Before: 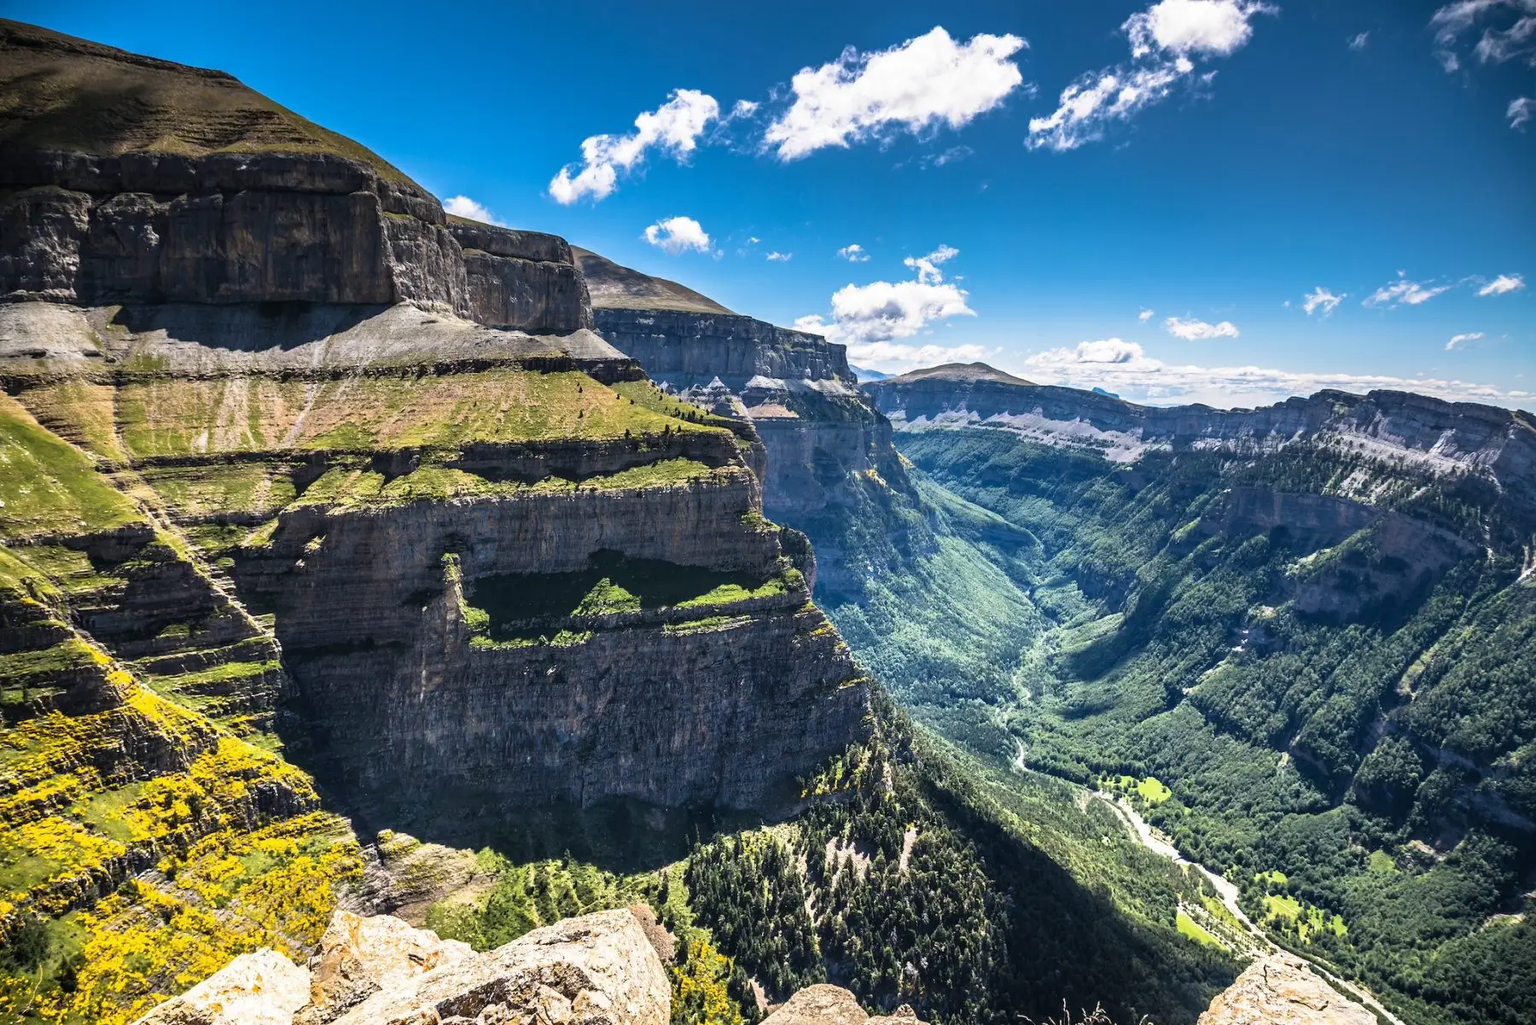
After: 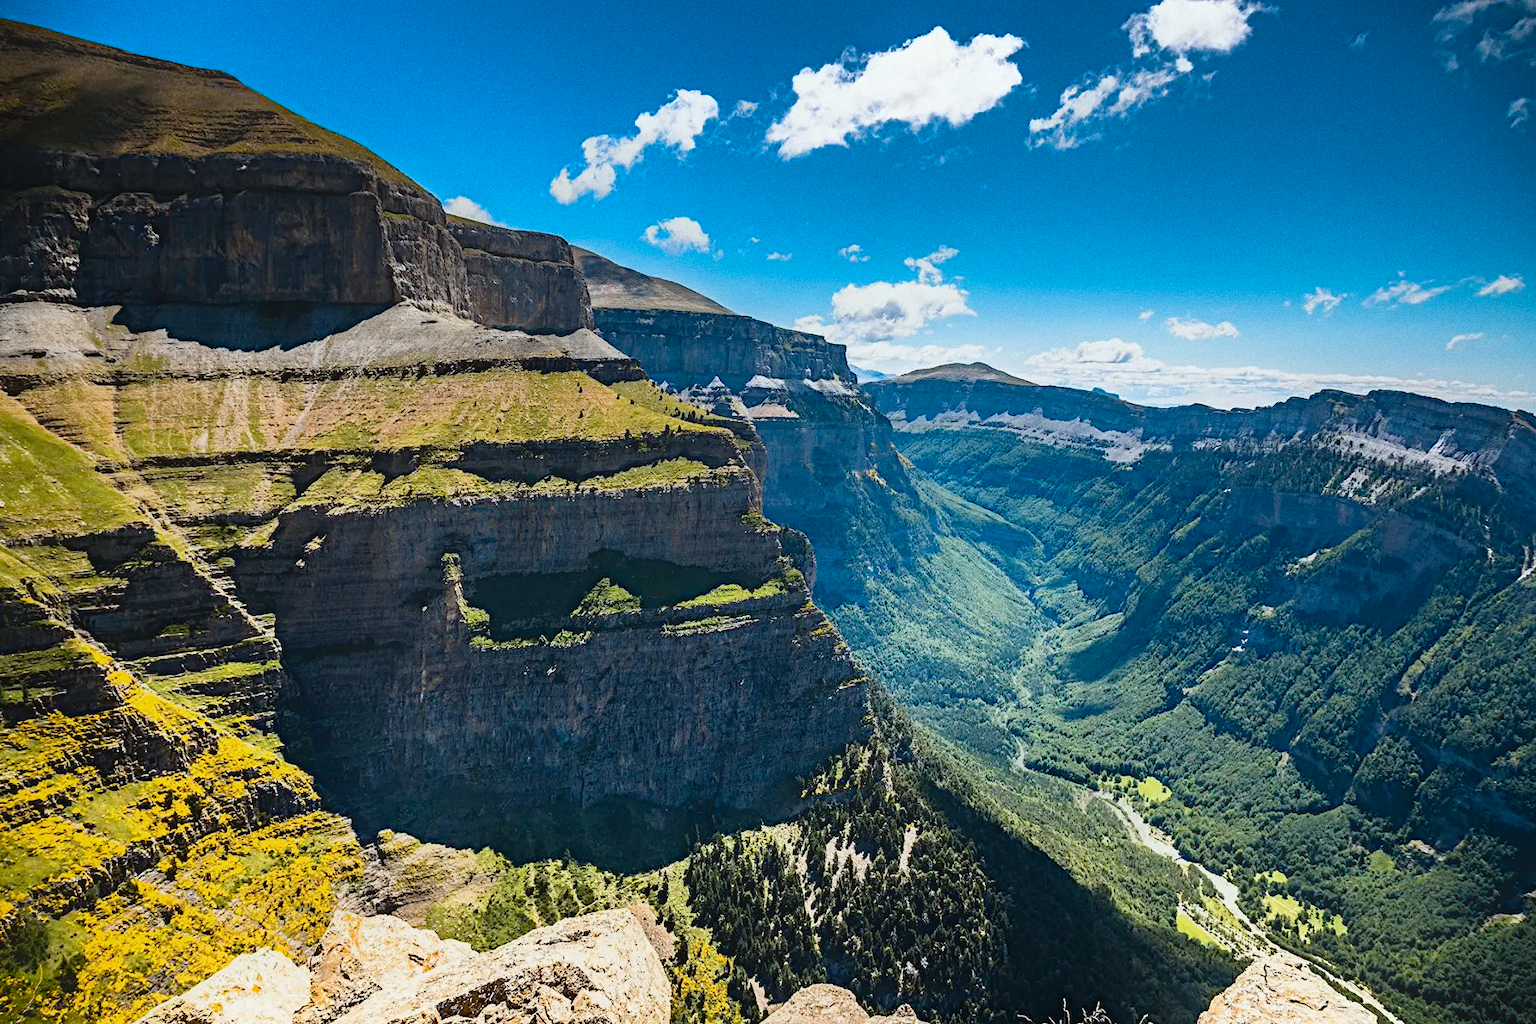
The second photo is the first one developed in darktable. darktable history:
contrast equalizer "soft": octaves 7, y [[0.6 ×6], [0.55 ×6], [0 ×6], [0 ×6], [0 ×6]], mix -1
color balance rgb "basic colorfulness: standard": perceptual saturation grading › global saturation 20%, perceptual saturation grading › highlights -25%, perceptual saturation grading › shadows 25%
color balance rgb "filmic contrast": global offset › luminance 0.5%, perceptual brilliance grading › highlights 10%, perceptual brilliance grading › mid-tones 5%, perceptual brilliance grading › shadows -10%
color balance rgb "blue and orange": shadows lift › chroma 7%, shadows lift › hue 249°, highlights gain › chroma 5%, highlights gain › hue 34.5°
diffuse or sharpen "sharpen demosaicing: AA filter": edge sensitivity 1, 1st order anisotropy 100%, 2nd order anisotropy 100%, 3rd order anisotropy 100%, 4th order anisotropy 100%, 1st order speed -25%, 2nd order speed -25%, 3rd order speed -25%, 4th order speed -25%
diffuse or sharpen "1": radius span 32, 1st order speed 50%, 2nd order speed 50%, 3rd order speed 50%, 4th order speed 50% | blend: blend mode normal, opacity 25%; mask: uniform (no mask)
grain: coarseness 0.47 ISO
rgb primaries "nice": tint hue 2.13°, tint purity 0.7%, red hue 0.028, red purity 1.09, green hue 0.023, green purity 1.08, blue hue -0.084, blue purity 1.17
